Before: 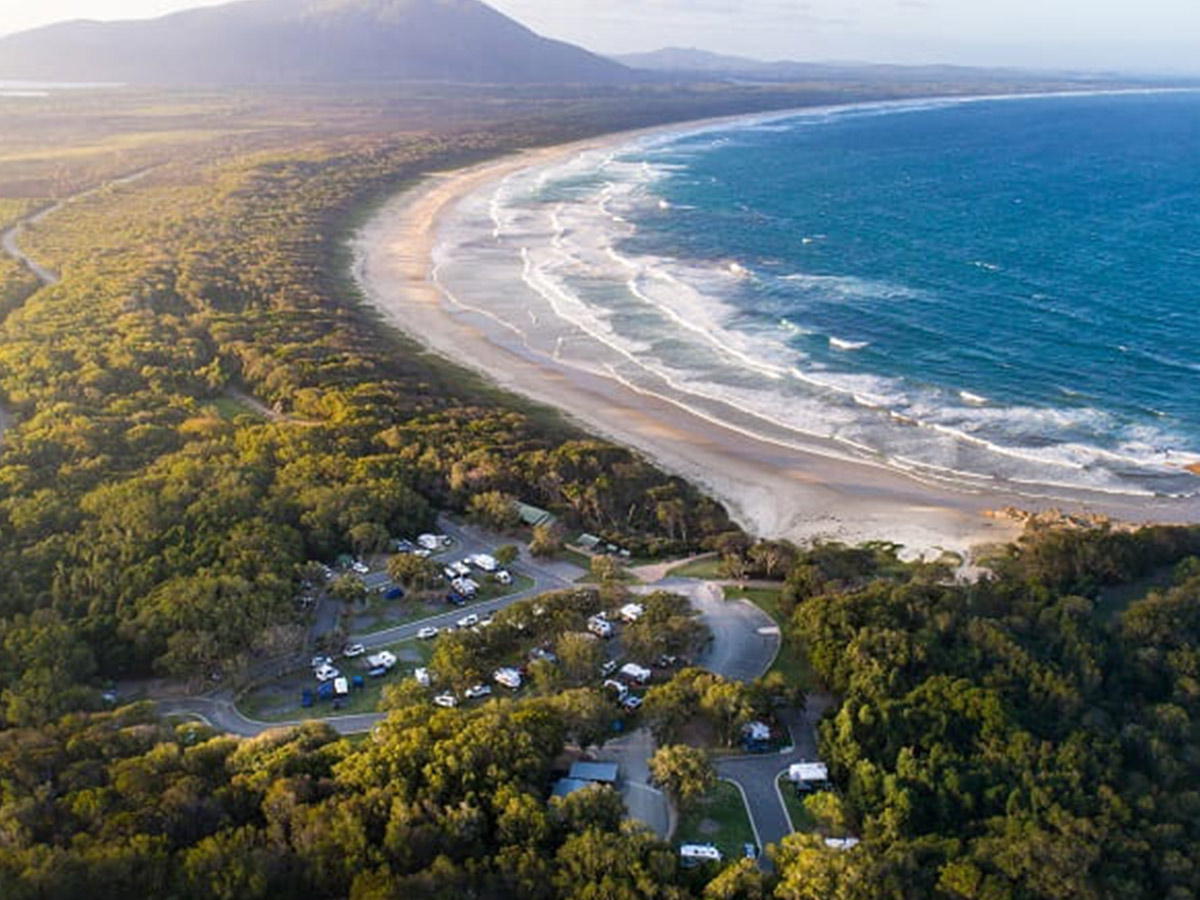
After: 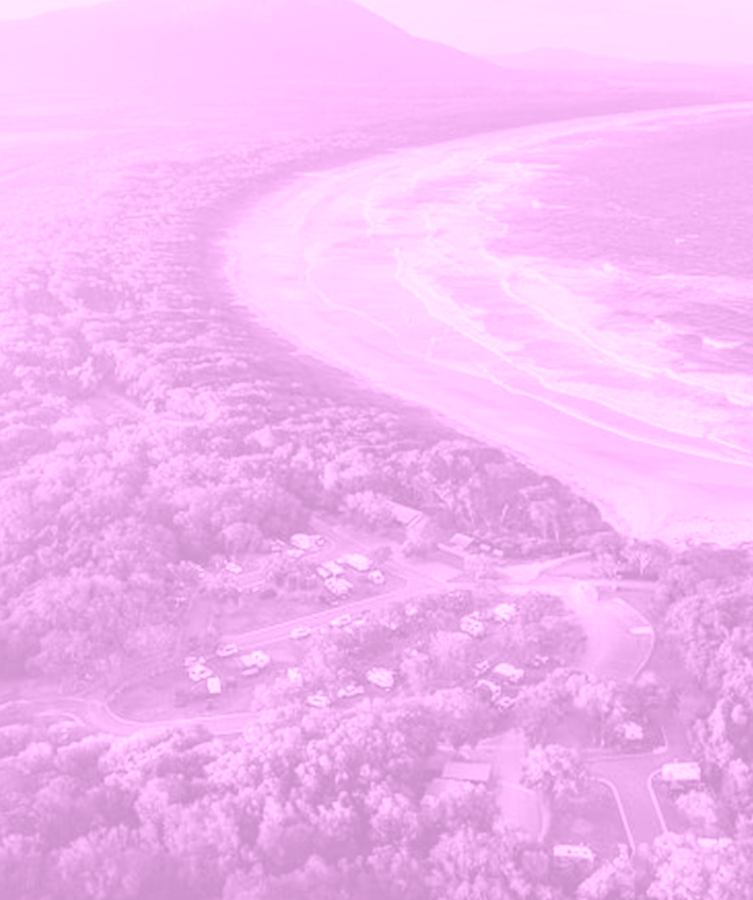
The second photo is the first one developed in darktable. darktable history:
local contrast: detail 130%
tone equalizer: on, module defaults
colorize: hue 331.2°, saturation 75%, source mix 30.28%, lightness 70.52%, version 1
crop: left 10.644%, right 26.528%
